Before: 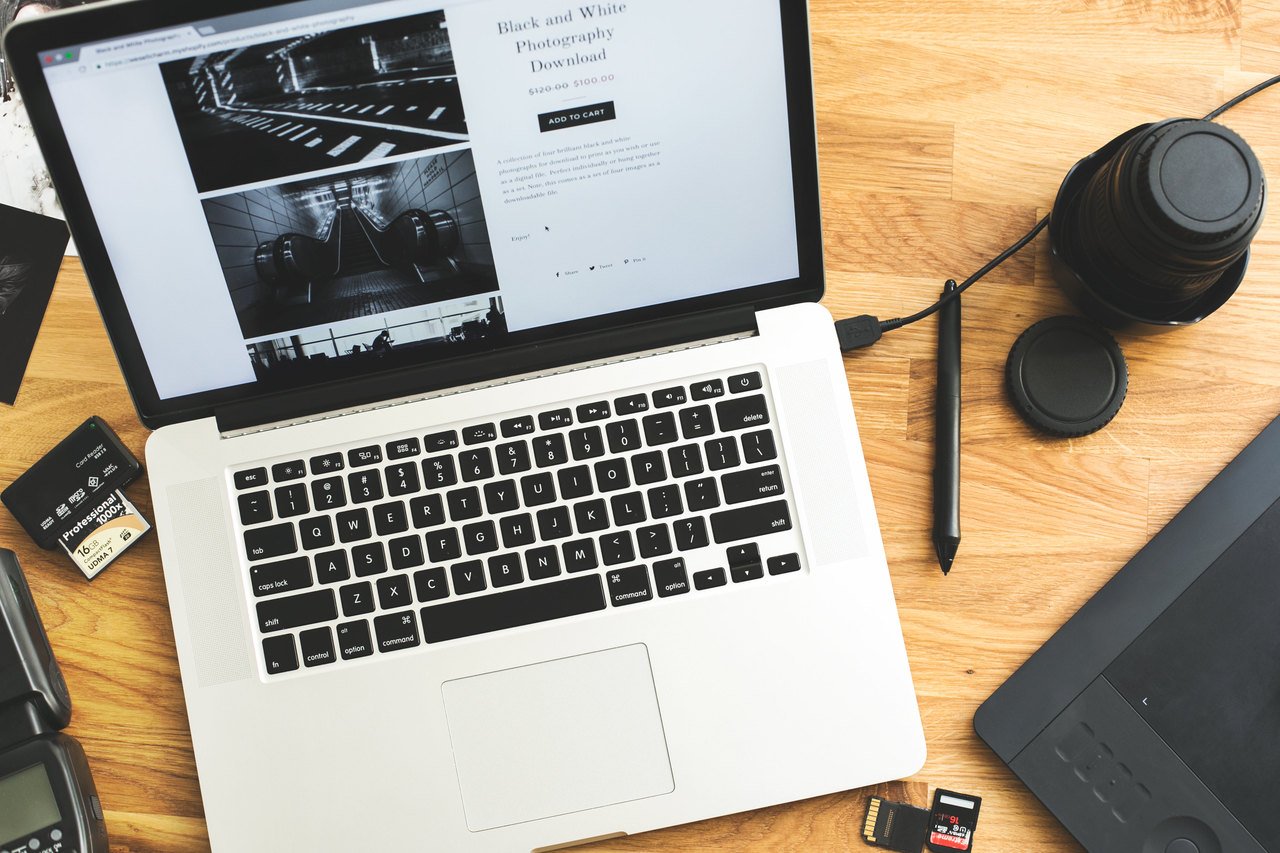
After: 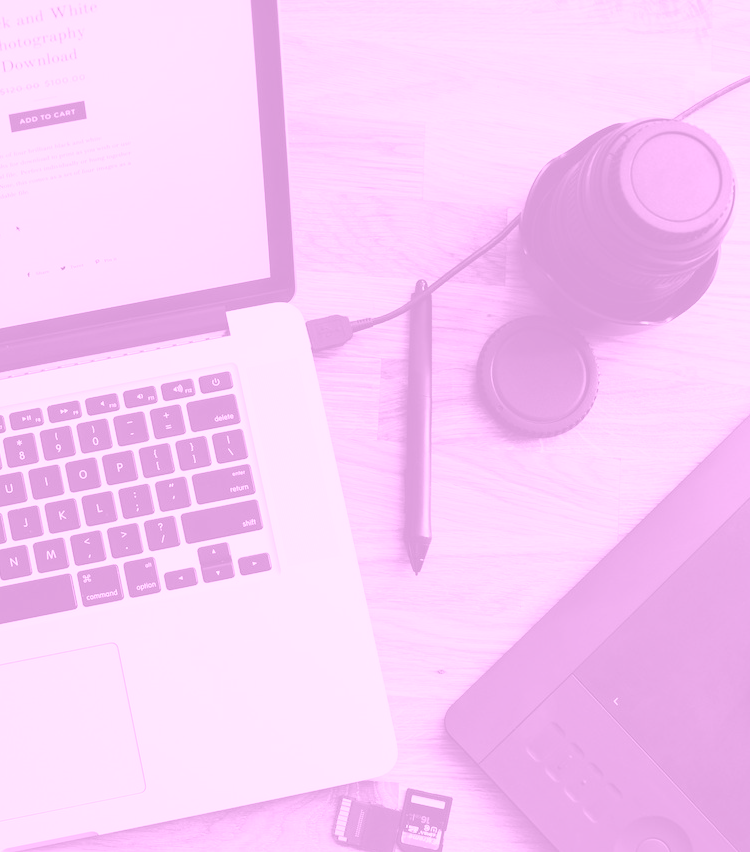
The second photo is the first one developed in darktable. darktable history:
crop: left 41.402%
white balance: red 0.98, blue 1.61
colorize: hue 331.2°, saturation 75%, source mix 30.28%, lightness 70.52%, version 1
